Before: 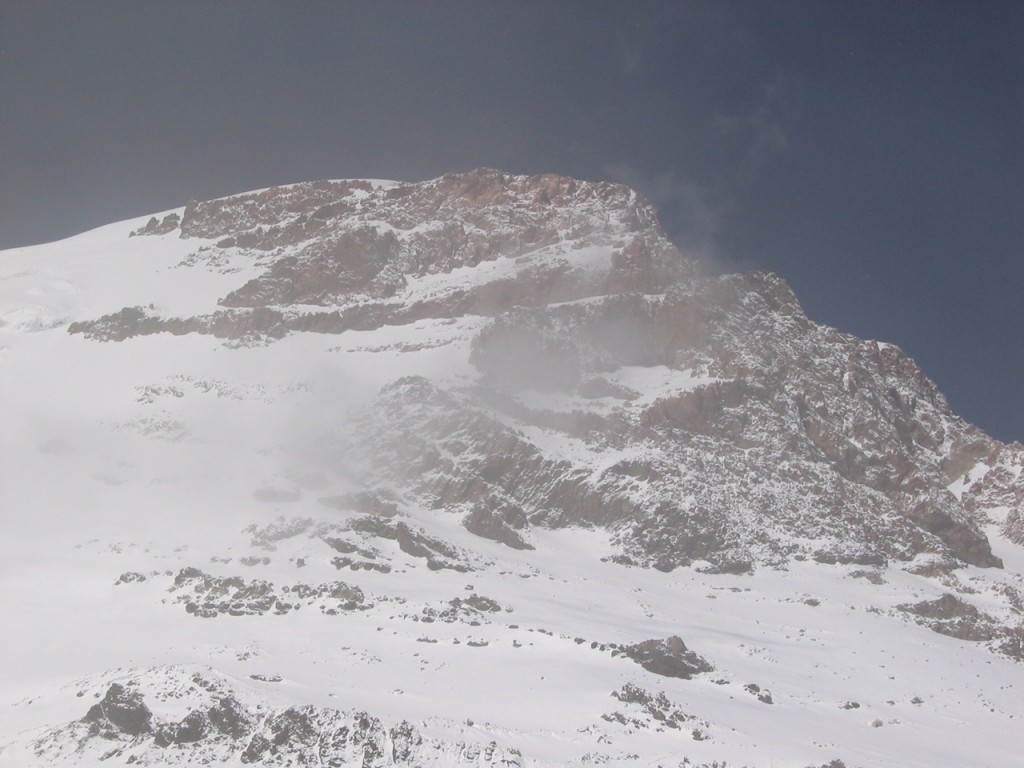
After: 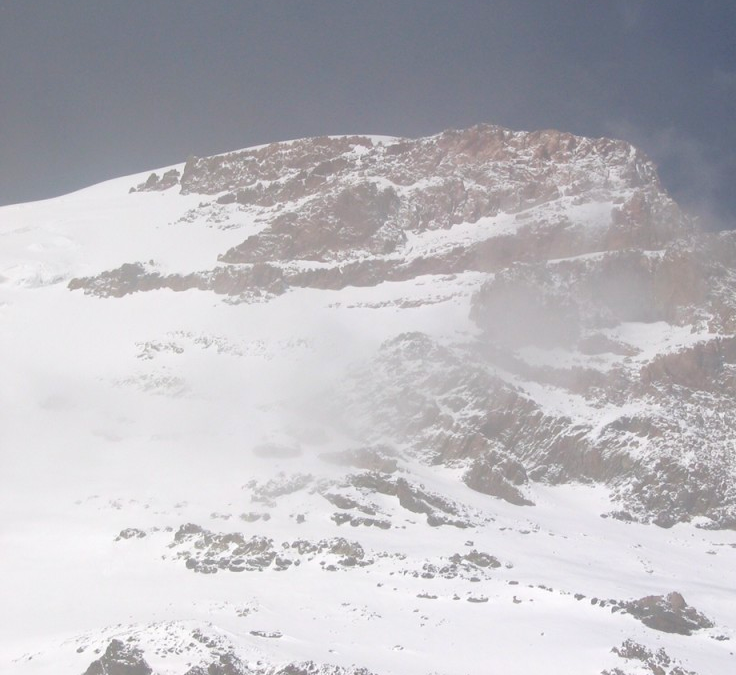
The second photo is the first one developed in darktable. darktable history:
crop: top 5.803%, right 27.864%, bottom 5.804%
levels: levels [0, 0.435, 0.917]
